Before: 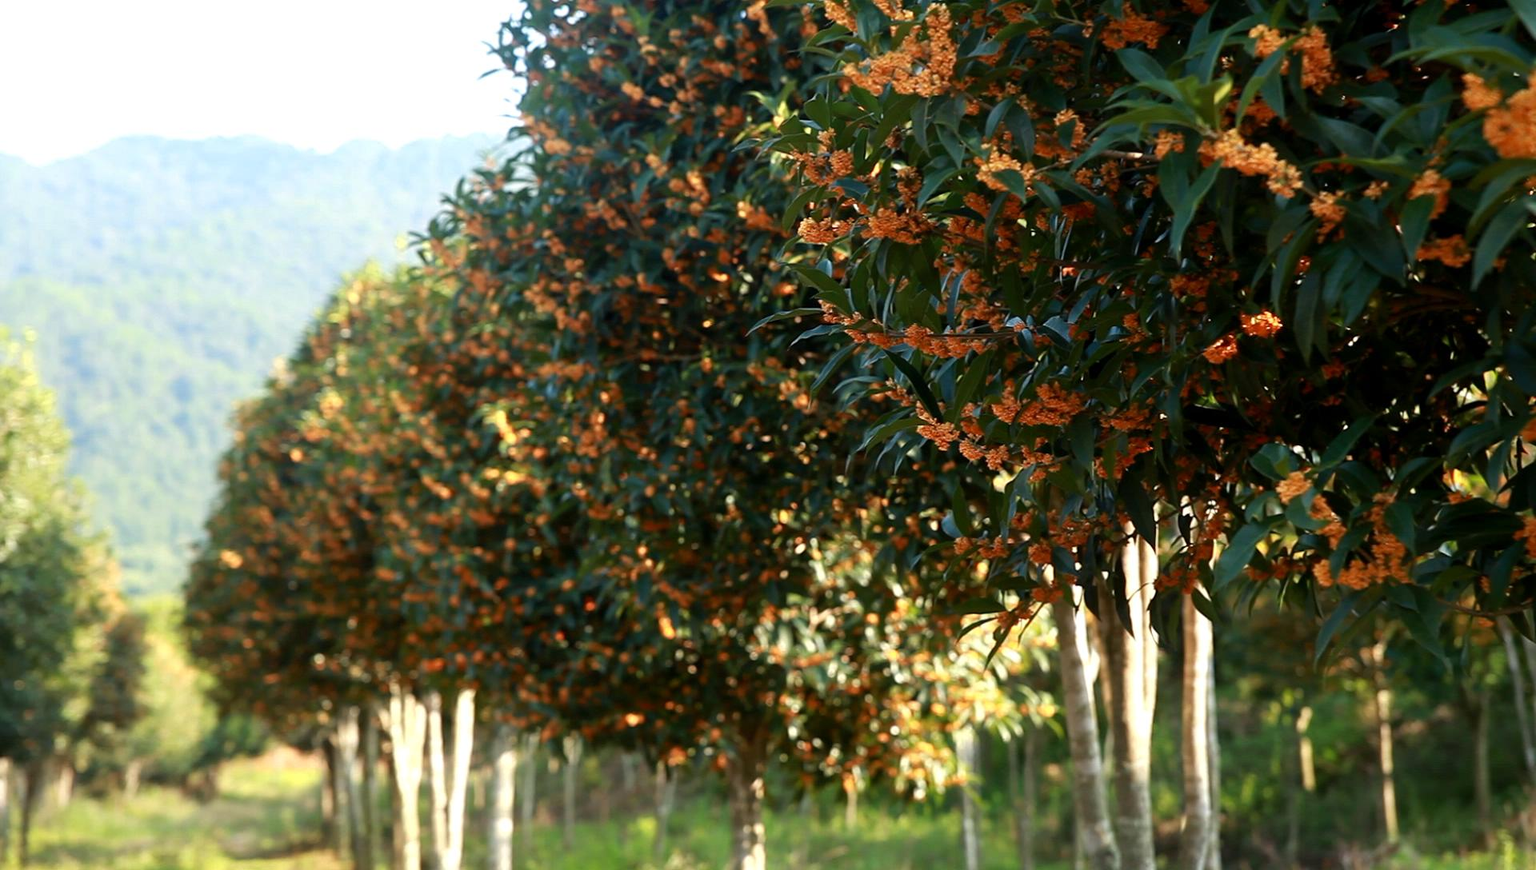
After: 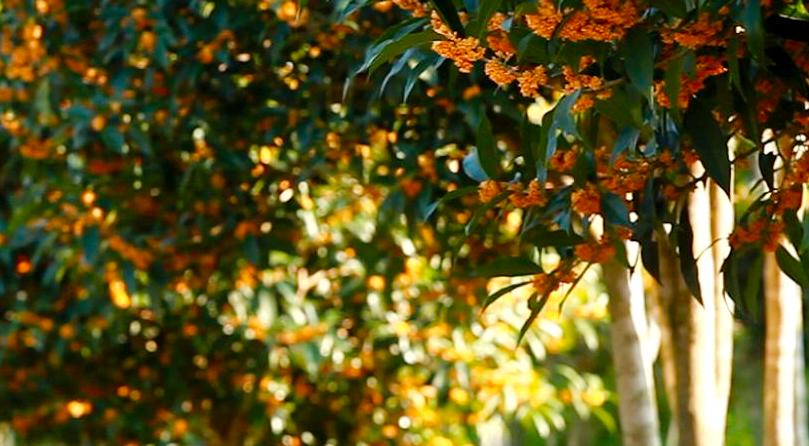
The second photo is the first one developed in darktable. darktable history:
color balance rgb: perceptual saturation grading › global saturation 25%, global vibrance 20%
tone curve: curves: ch0 [(0, 0) (0.003, 0.004) (0.011, 0.015) (0.025, 0.033) (0.044, 0.058) (0.069, 0.091) (0.1, 0.131) (0.136, 0.179) (0.177, 0.233) (0.224, 0.296) (0.277, 0.364) (0.335, 0.434) (0.399, 0.511) (0.468, 0.584) (0.543, 0.656) (0.623, 0.729) (0.709, 0.799) (0.801, 0.874) (0.898, 0.936) (1, 1)], preserve colors none
crop: left 37.221%, top 45.169%, right 20.63%, bottom 13.777%
